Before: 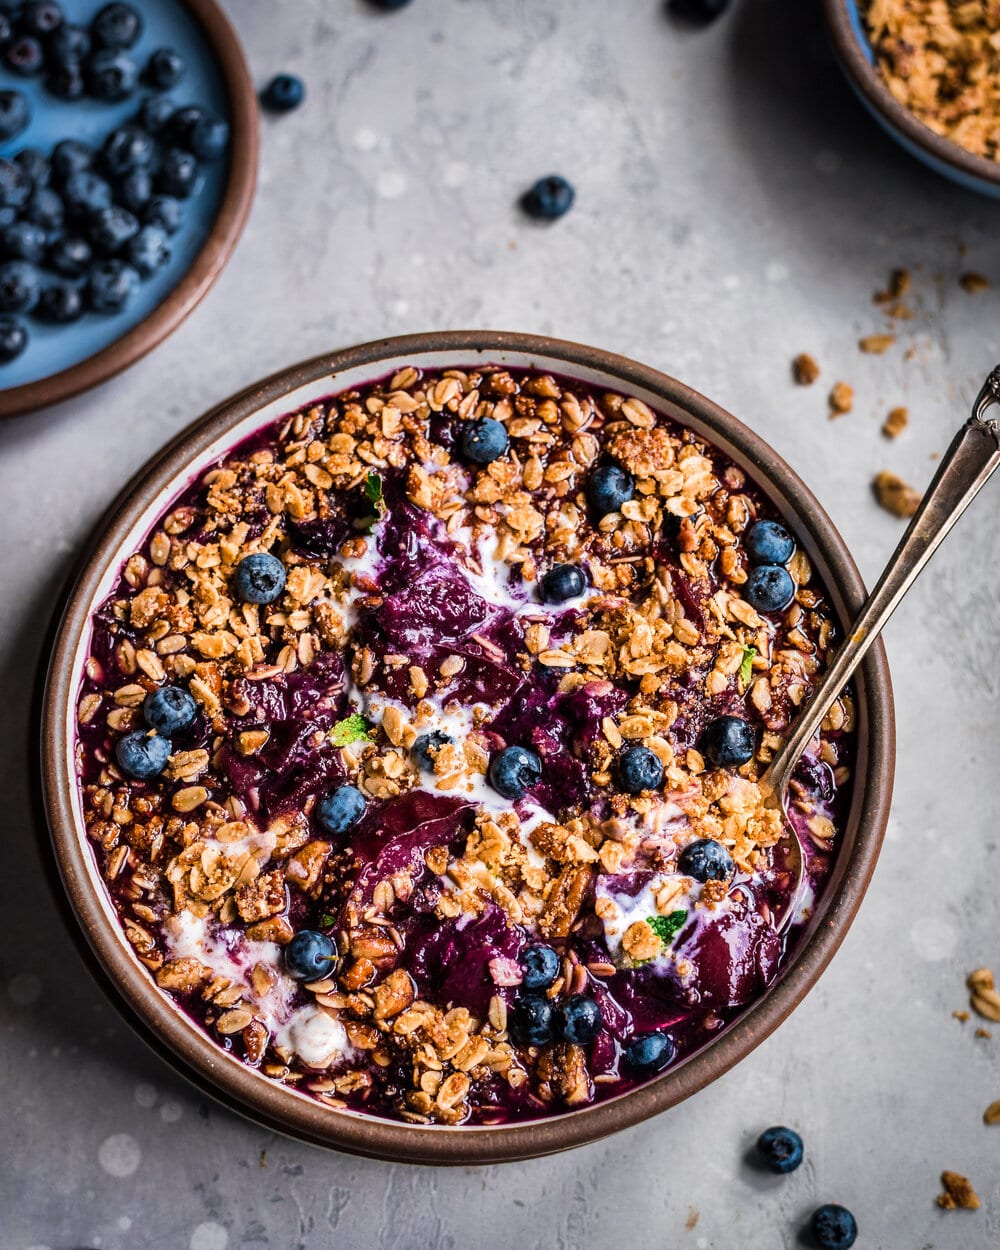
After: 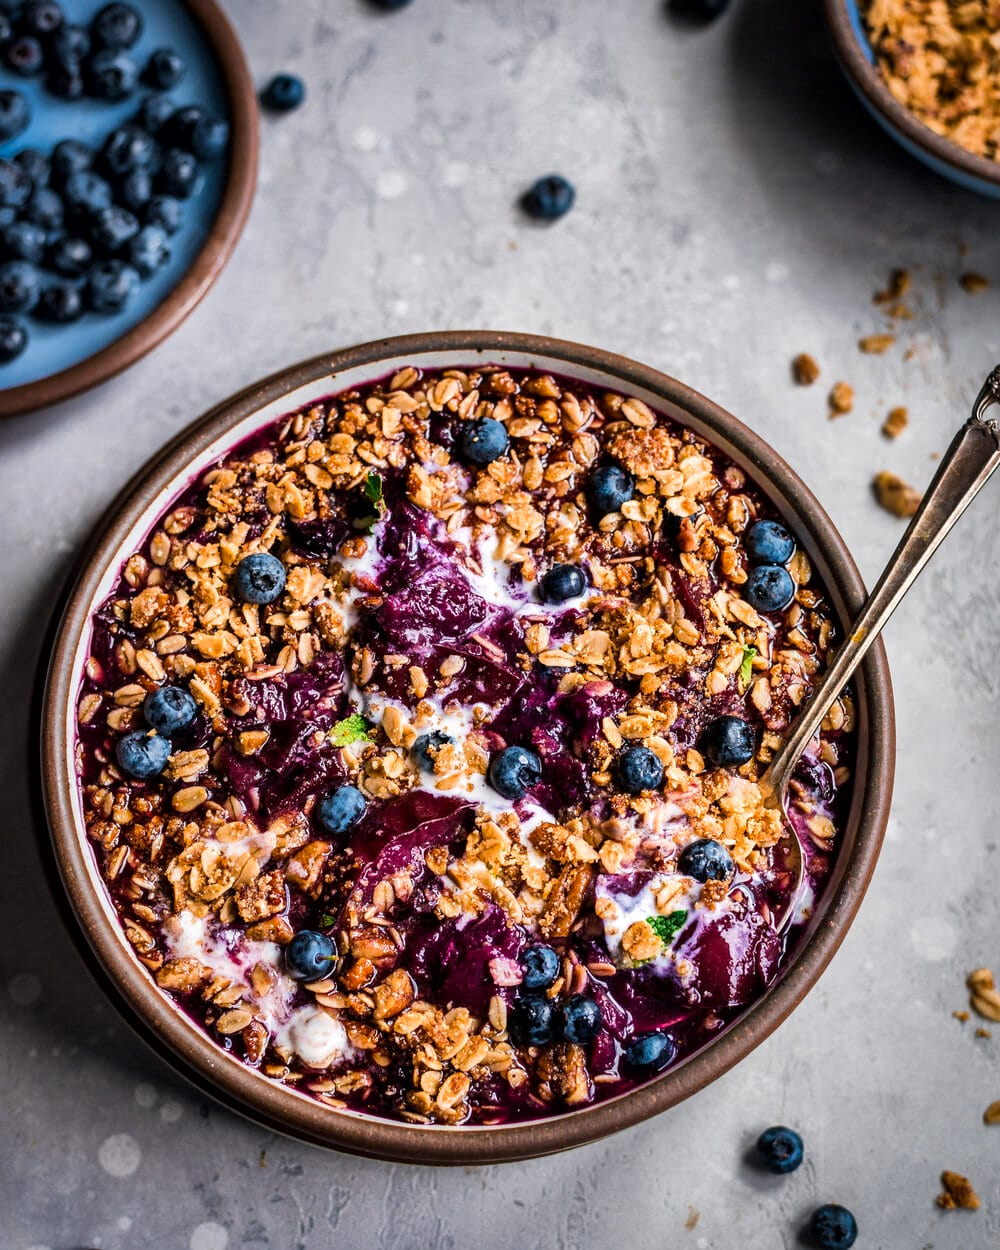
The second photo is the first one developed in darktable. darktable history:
contrast brightness saturation: contrast 0.039, saturation 0.074
local contrast: mode bilateral grid, contrast 20, coarseness 51, detail 120%, midtone range 0.2
